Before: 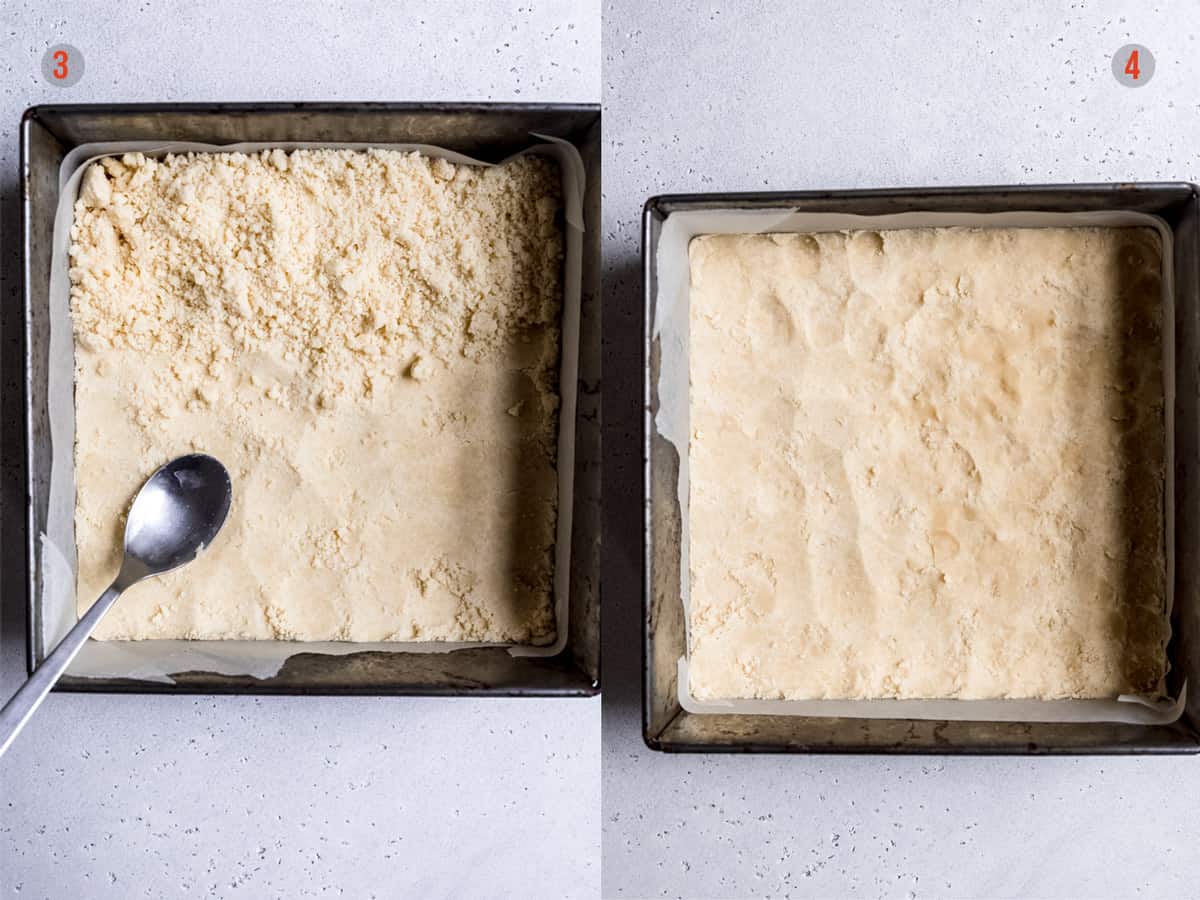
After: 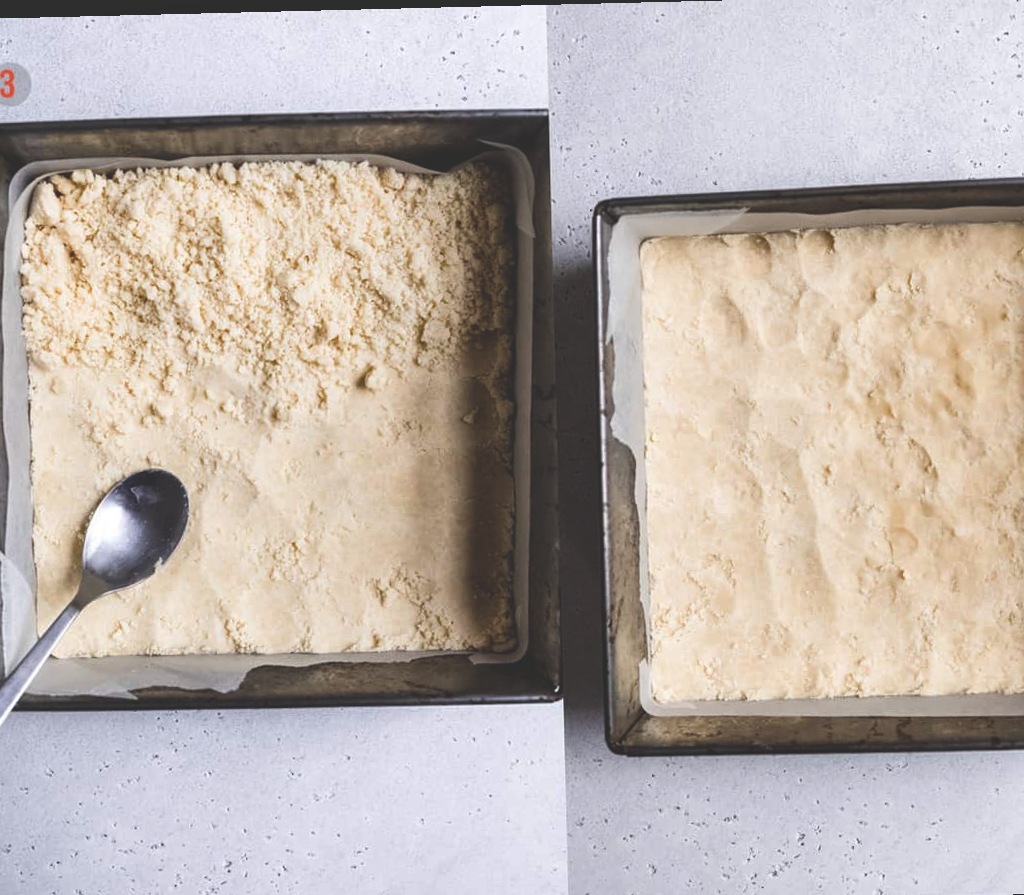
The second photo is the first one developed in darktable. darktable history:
exposure: black level correction -0.027, compensate highlight preservation false
crop and rotate: angle 1.43°, left 4.537%, top 1.028%, right 11.664%, bottom 2.688%
shadows and highlights: radius 125.43, shadows 30.36, highlights -31.01, low approximation 0.01, soften with gaussian
